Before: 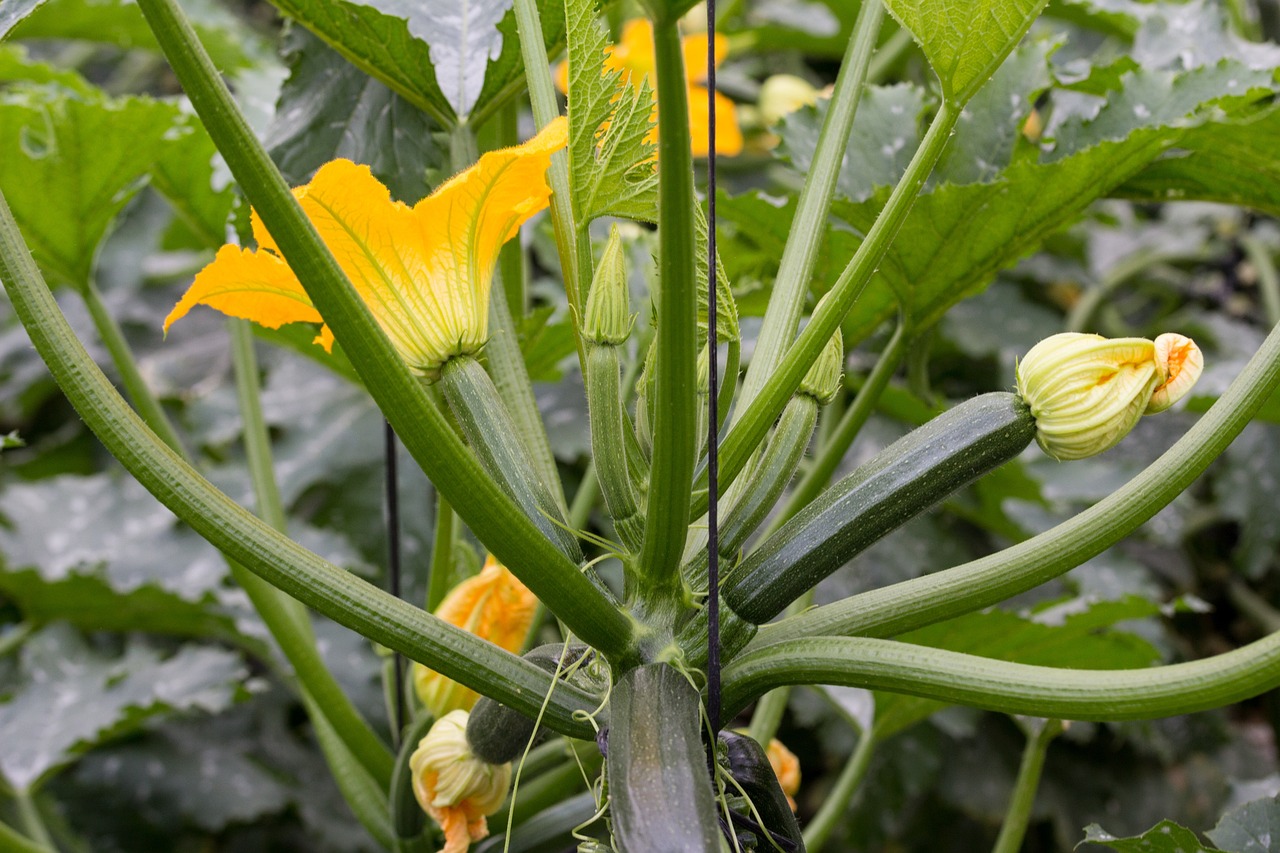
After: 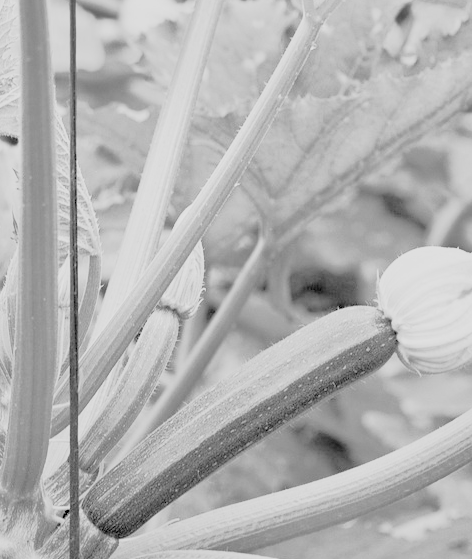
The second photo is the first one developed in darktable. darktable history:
exposure: black level correction 0, exposure 1.388 EV, compensate exposure bias true, compensate highlight preservation false
filmic rgb: black relative exposure -7.5 EV, white relative exposure 5 EV, hardness 3.31, contrast 1.3, contrast in shadows safe
tone equalizer: -7 EV 0.15 EV, -6 EV 0.6 EV, -5 EV 1.15 EV, -4 EV 1.33 EV, -3 EV 1.15 EV, -2 EV 0.6 EV, -1 EV 0.15 EV, mask exposure compensation -0.5 EV
monochrome: a -71.75, b 75.82
tone curve: curves: ch0 [(0.013, 0) (0.061, 0.059) (0.239, 0.256) (0.502, 0.501) (0.683, 0.676) (0.761, 0.773) (0.858, 0.858) (0.987, 0.945)]; ch1 [(0, 0) (0.172, 0.123) (0.304, 0.267) (0.414, 0.395) (0.472, 0.473) (0.502, 0.502) (0.521, 0.528) (0.583, 0.595) (0.654, 0.673) (0.728, 0.761) (1, 1)]; ch2 [(0, 0) (0.411, 0.424) (0.485, 0.476) (0.502, 0.501) (0.553, 0.557) (0.57, 0.576) (1, 1)], color space Lab, independent channels, preserve colors none
rgb levels: preserve colors sum RGB, levels [[0.038, 0.433, 0.934], [0, 0.5, 1], [0, 0.5, 1]]
crop and rotate: left 49.936%, top 10.094%, right 13.136%, bottom 24.256%
